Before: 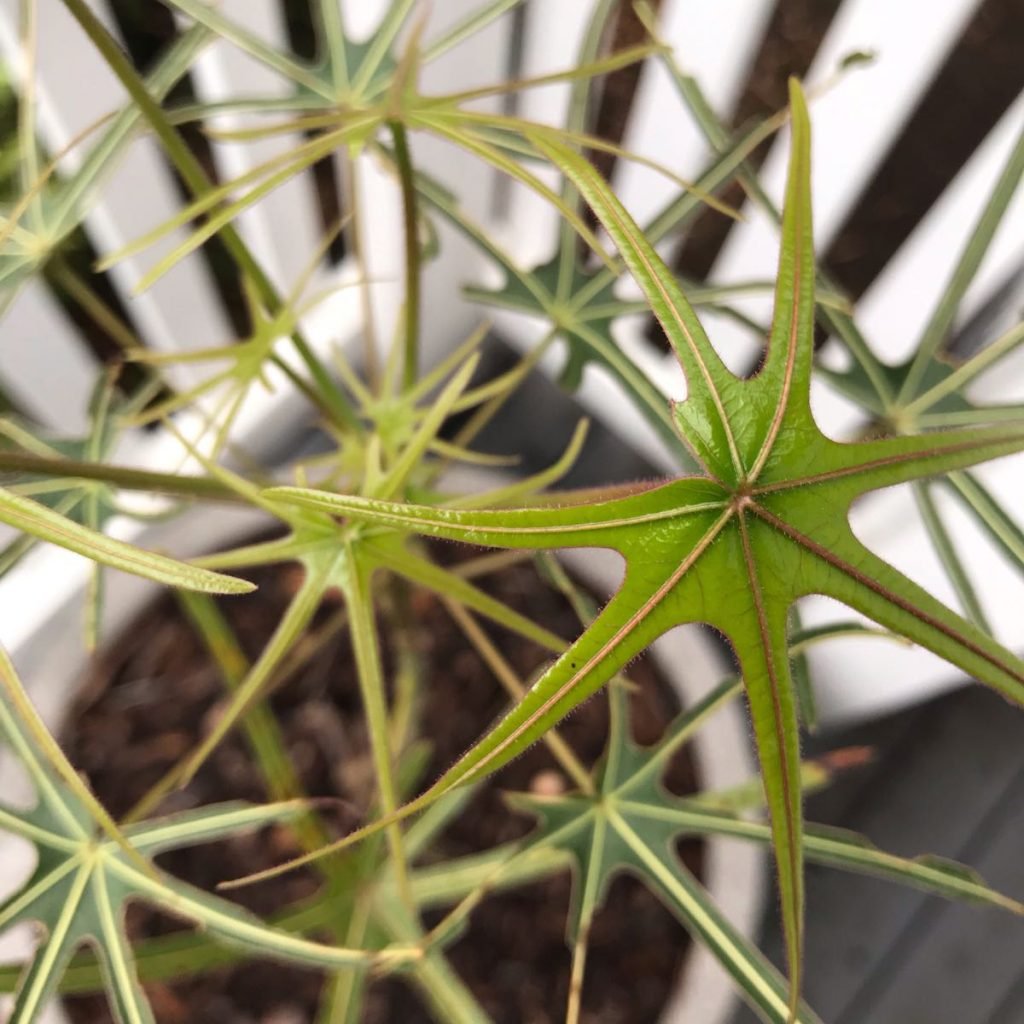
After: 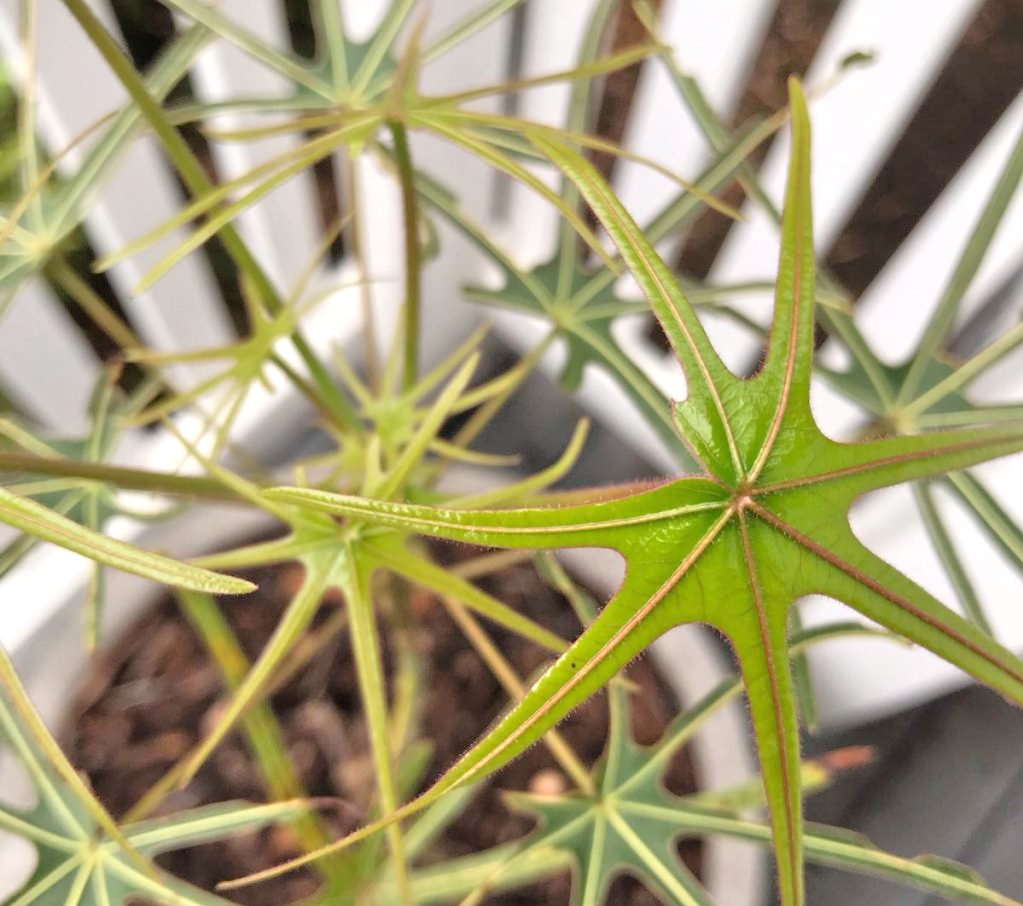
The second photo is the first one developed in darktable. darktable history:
tone equalizer: -7 EV 0.15 EV, -6 EV 0.6 EV, -5 EV 1.15 EV, -4 EV 1.33 EV, -3 EV 1.15 EV, -2 EV 0.6 EV, -1 EV 0.15 EV, mask exposure compensation -0.5 EV
crop and rotate: top 0%, bottom 11.49%
